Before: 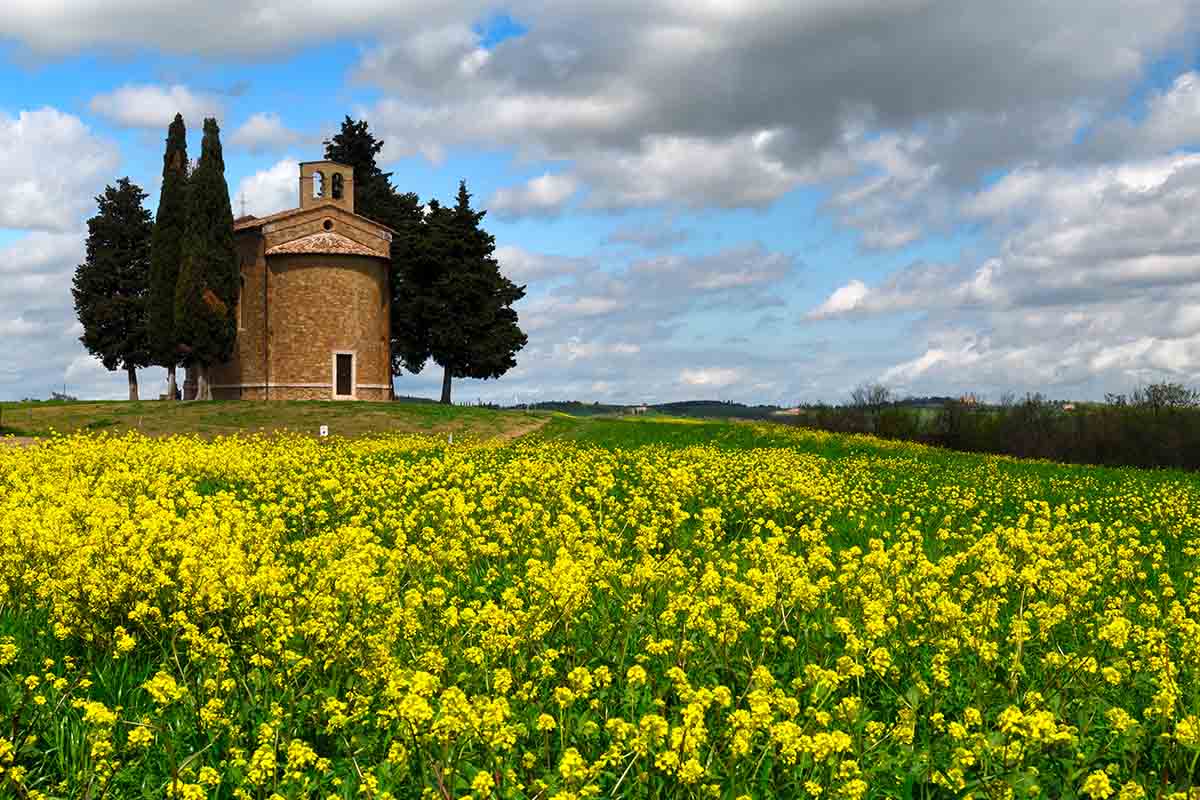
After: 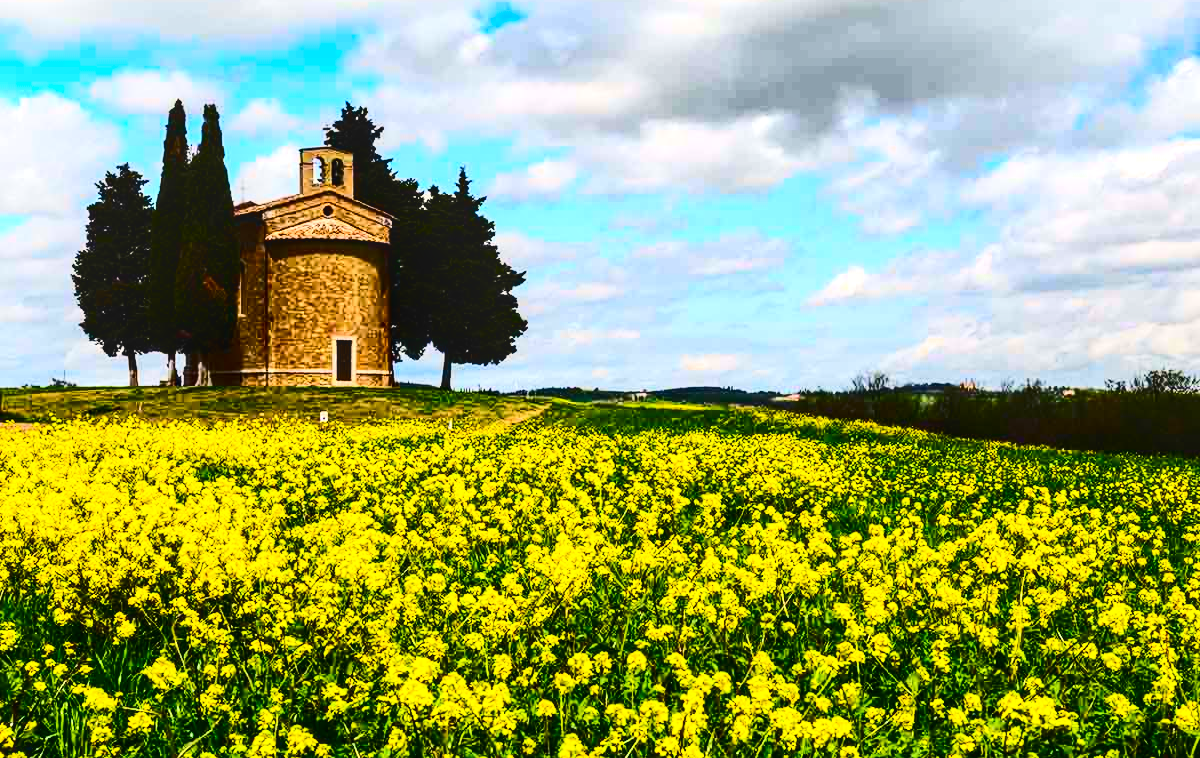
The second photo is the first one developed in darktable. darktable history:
crop and rotate: top 1.935%, bottom 3.26%
color balance rgb: highlights gain › chroma 1.101%, highlights gain › hue 60.17°, linear chroma grading › global chroma 16%, perceptual saturation grading › global saturation 25.333%, perceptual brilliance grading › mid-tones 10.146%, perceptual brilliance grading › shadows 15.643%, global vibrance 20%
tone equalizer: -8 EV -0.413 EV, -7 EV -0.368 EV, -6 EV -0.366 EV, -5 EV -0.252 EV, -3 EV 0.223 EV, -2 EV 0.315 EV, -1 EV 0.387 EV, +0 EV 0.433 EV, edges refinement/feathering 500, mask exposure compensation -1.57 EV, preserve details no
local contrast: on, module defaults
contrast brightness saturation: contrast 0.487, saturation -0.087
